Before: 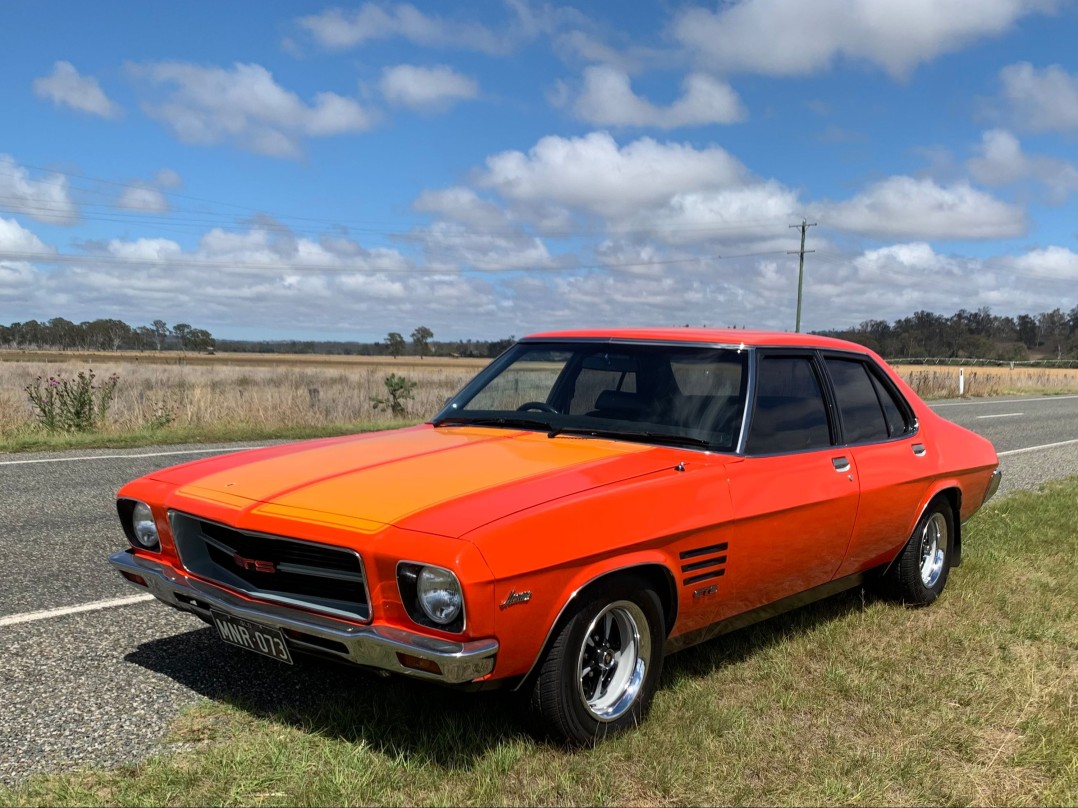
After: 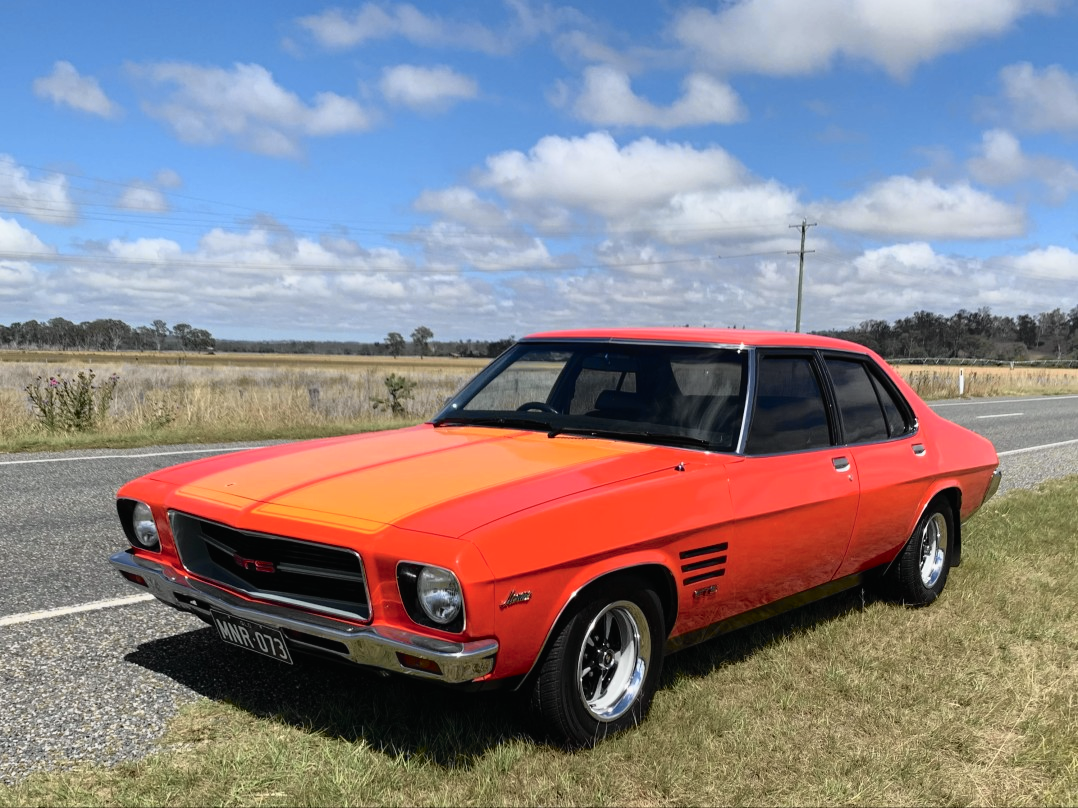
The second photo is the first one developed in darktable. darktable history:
tone curve: curves: ch0 [(0, 0.009) (0.105, 0.08) (0.195, 0.18) (0.283, 0.316) (0.384, 0.434) (0.485, 0.531) (0.638, 0.69) (0.81, 0.872) (1, 0.977)]; ch1 [(0, 0) (0.161, 0.092) (0.35, 0.33) (0.379, 0.401) (0.456, 0.469) (0.502, 0.5) (0.525, 0.514) (0.586, 0.617) (0.635, 0.655) (1, 1)]; ch2 [(0, 0) (0.371, 0.362) (0.437, 0.437) (0.48, 0.49) (0.53, 0.515) (0.56, 0.571) (0.622, 0.606) (1, 1)], color space Lab, independent channels, preserve colors none
